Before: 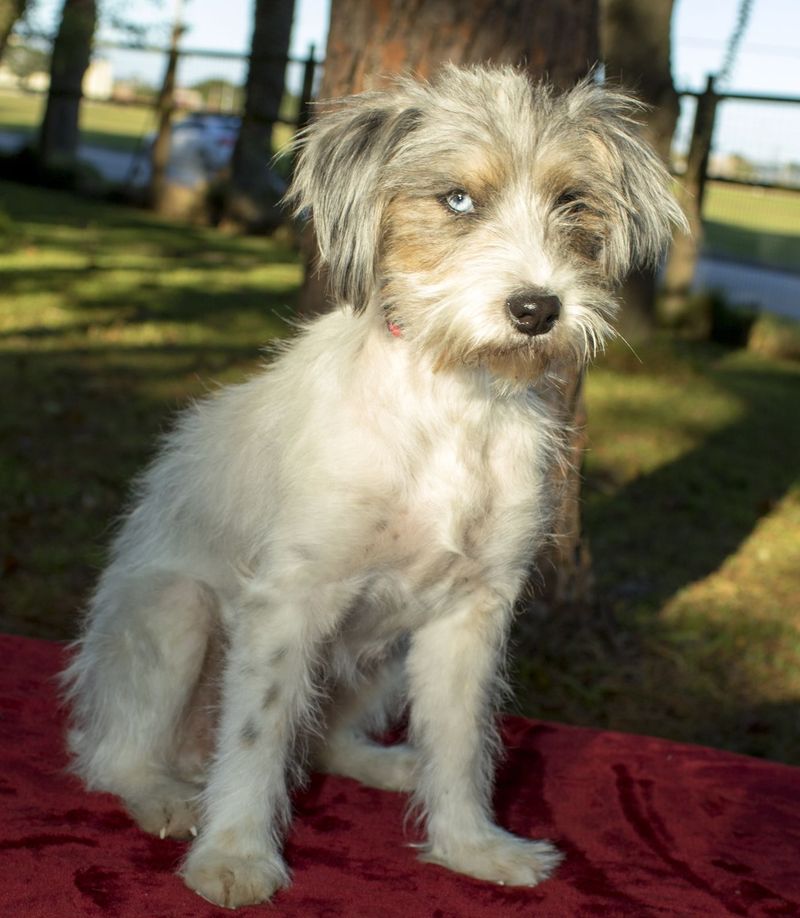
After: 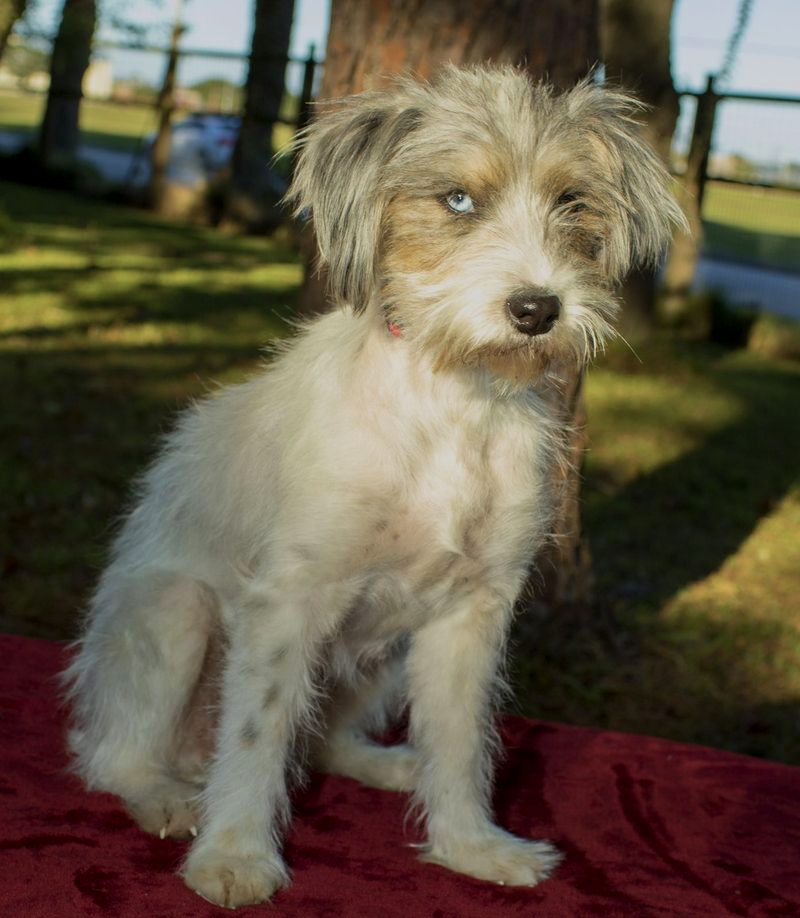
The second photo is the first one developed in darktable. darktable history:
exposure: black level correction 0.001, exposure 1.398 EV, compensate highlight preservation false
tone equalizer: -8 EV -1.97 EV, -7 EV -1.99 EV, -6 EV -1.97 EV, -5 EV -1.97 EV, -4 EV -1.99 EV, -3 EV -1.98 EV, -2 EV -1.99 EV, -1 EV -1.61 EV, +0 EV -1.99 EV, mask exposure compensation -0.508 EV
velvia: on, module defaults
